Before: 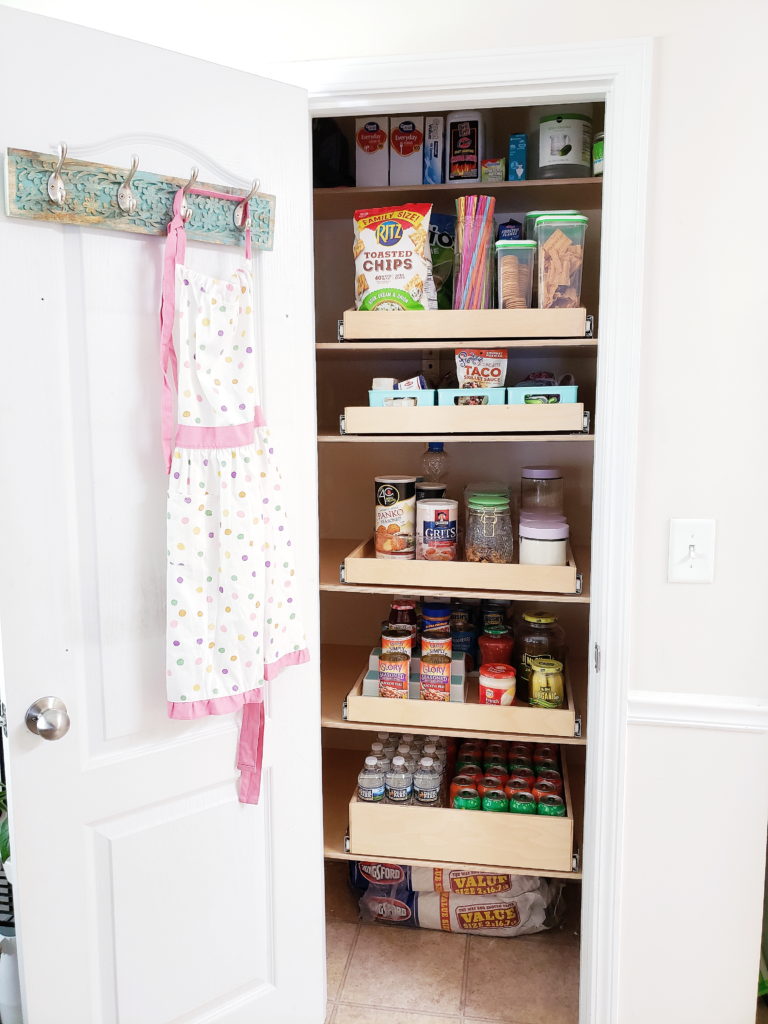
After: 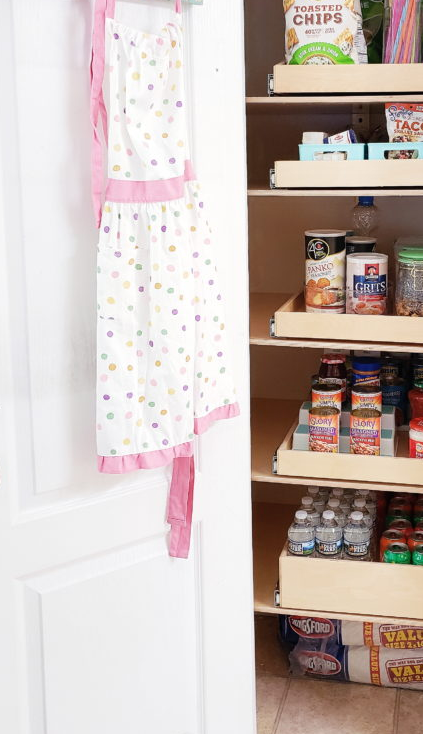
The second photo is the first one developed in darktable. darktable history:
crop: left 9.212%, top 24.045%, right 34.982%, bottom 4.226%
contrast equalizer: octaves 7, y [[0.5, 0.5, 0.472, 0.5, 0.5, 0.5], [0.5 ×6], [0.5 ×6], [0 ×6], [0 ×6]]
